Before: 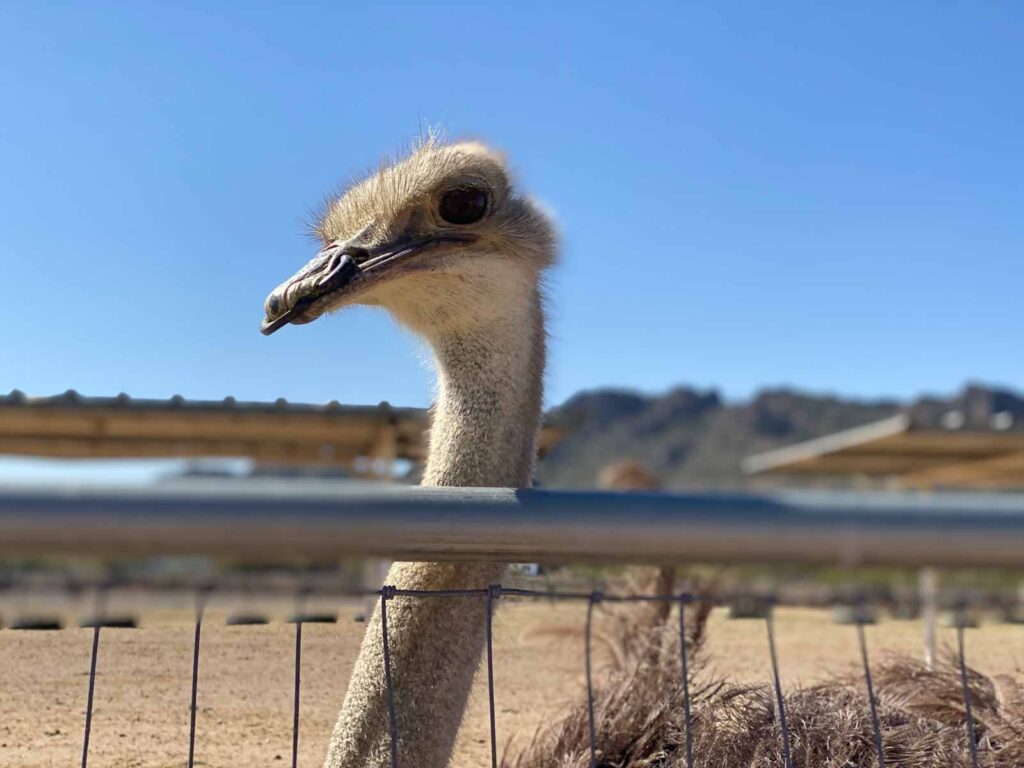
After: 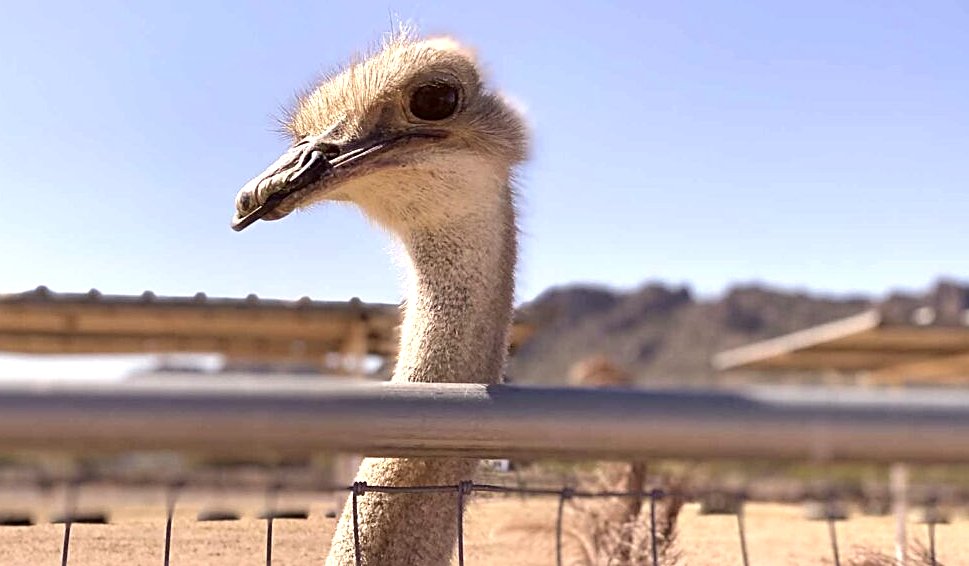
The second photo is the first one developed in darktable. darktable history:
crop and rotate: left 2.919%, top 13.59%, right 2.364%, bottom 12.636%
tone equalizer: on, module defaults
sharpen: on, module defaults
exposure: black level correction 0, exposure 0.704 EV, compensate highlight preservation false
color correction: highlights a* 10.26, highlights b* 9.65, shadows a* 8.94, shadows b* 7.96, saturation 0.78
